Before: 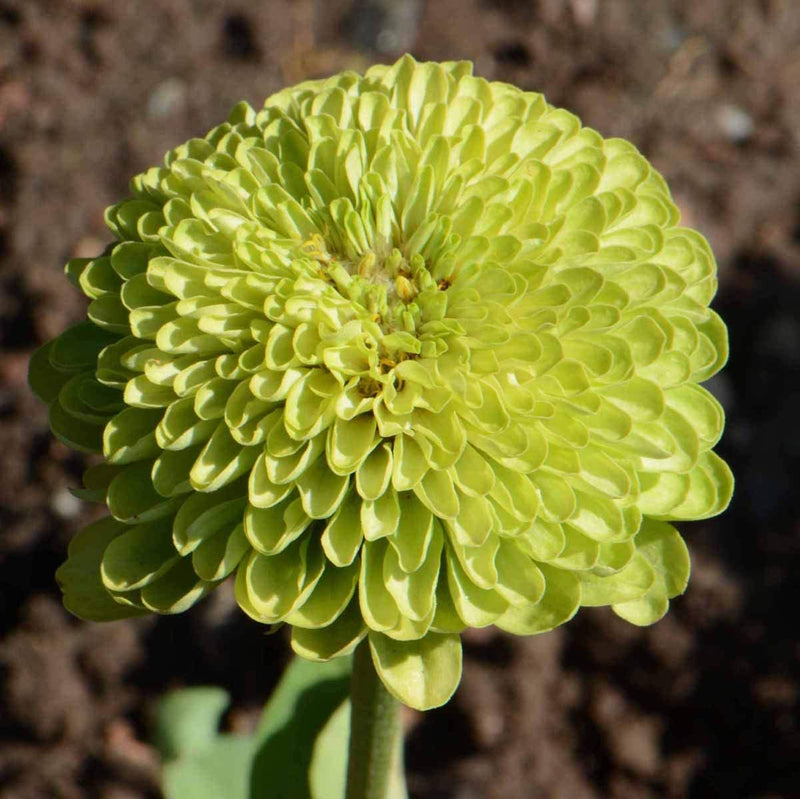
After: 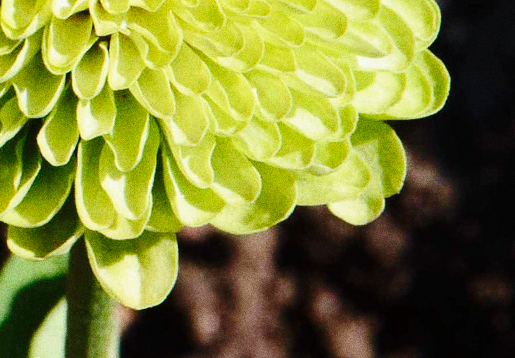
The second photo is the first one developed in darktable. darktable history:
color calibration: illuminant as shot in camera, x 0.358, y 0.373, temperature 4628.91 K
crop and rotate: left 35.509%, top 50.238%, bottom 4.934%
base curve: curves: ch0 [(0, 0) (0.036, 0.025) (0.121, 0.166) (0.206, 0.329) (0.605, 0.79) (1, 1)], preserve colors none
grain: coarseness 0.09 ISO, strength 40%
